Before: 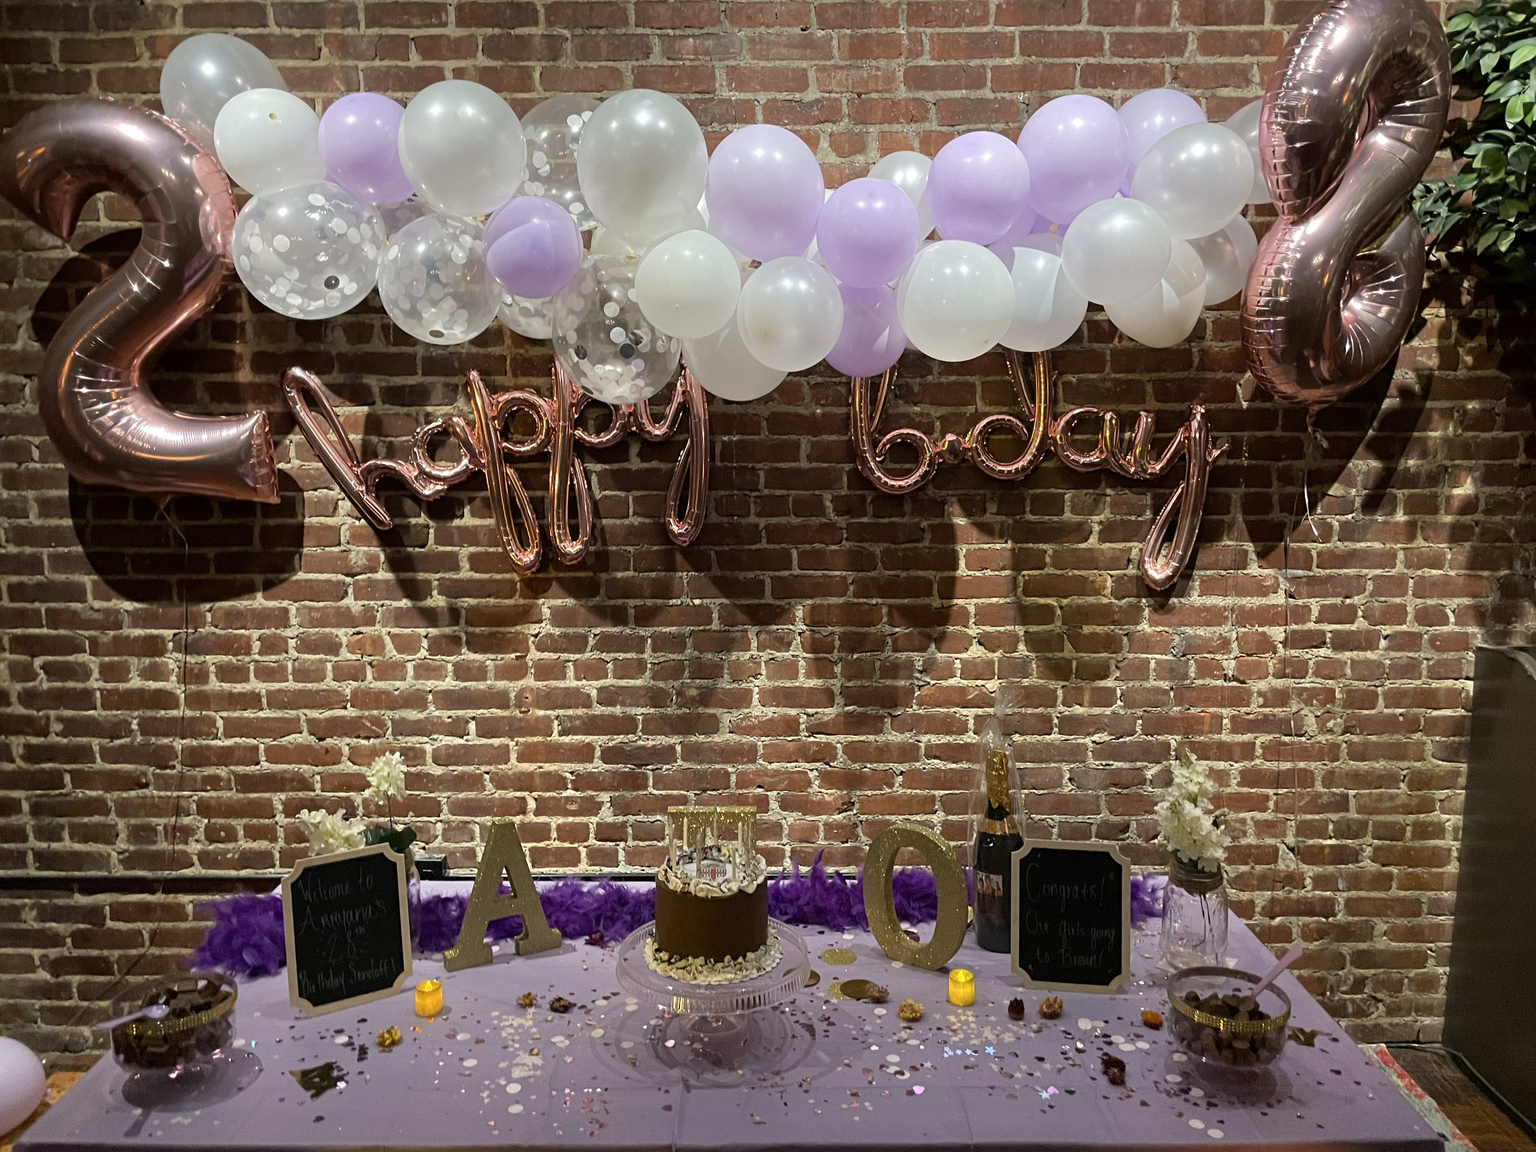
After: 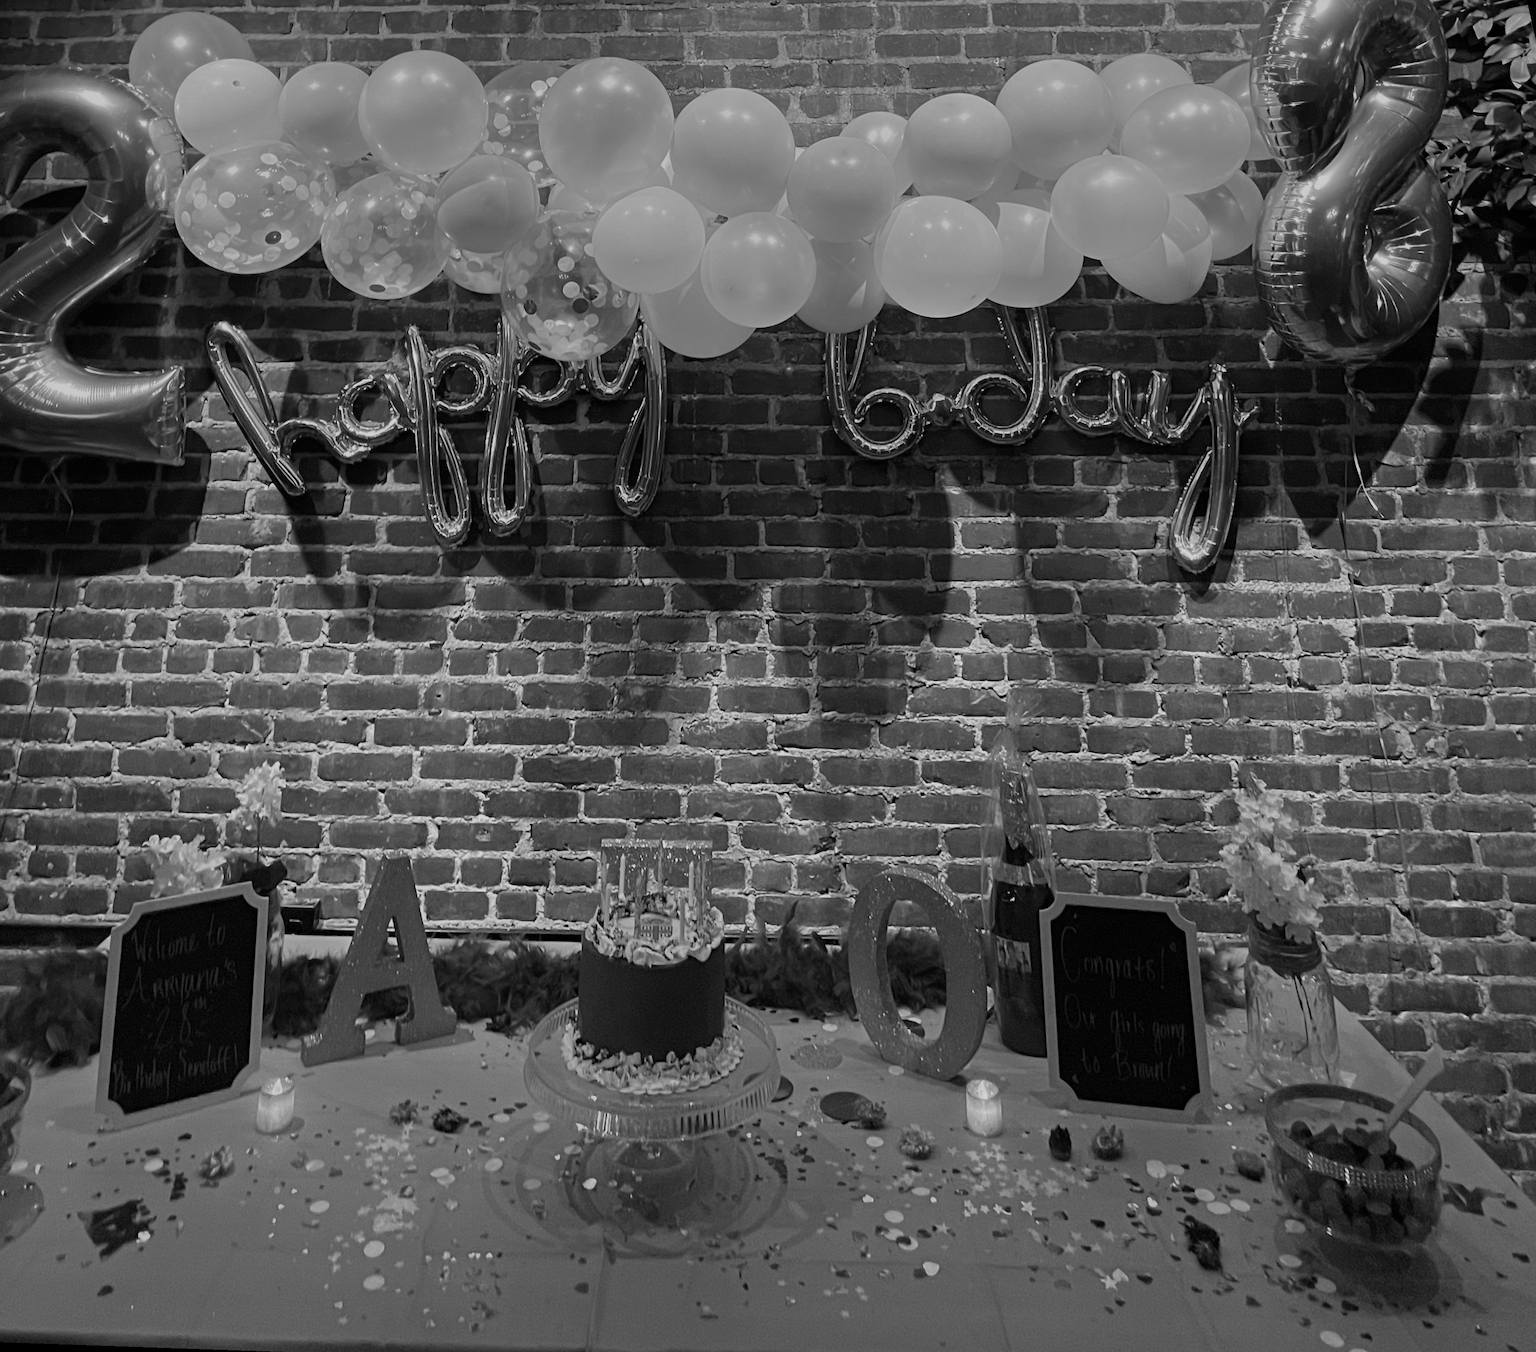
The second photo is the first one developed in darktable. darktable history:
rotate and perspective: rotation 0.72°, lens shift (vertical) -0.352, lens shift (horizontal) -0.051, crop left 0.152, crop right 0.859, crop top 0.019, crop bottom 0.964
monochrome: a 79.32, b 81.83, size 1.1
